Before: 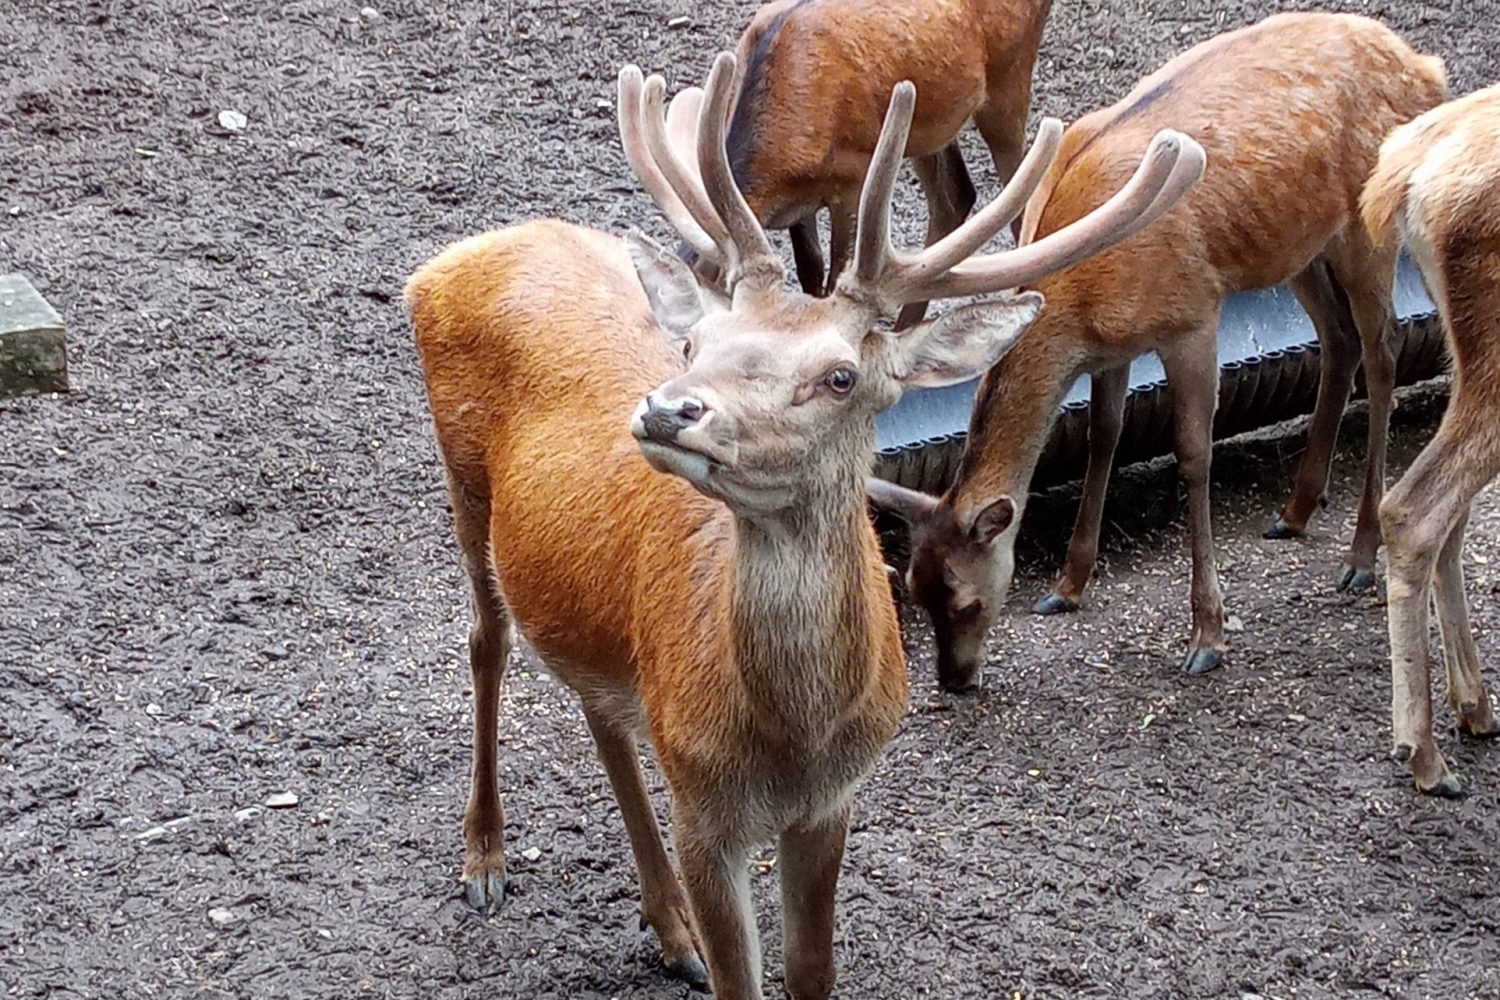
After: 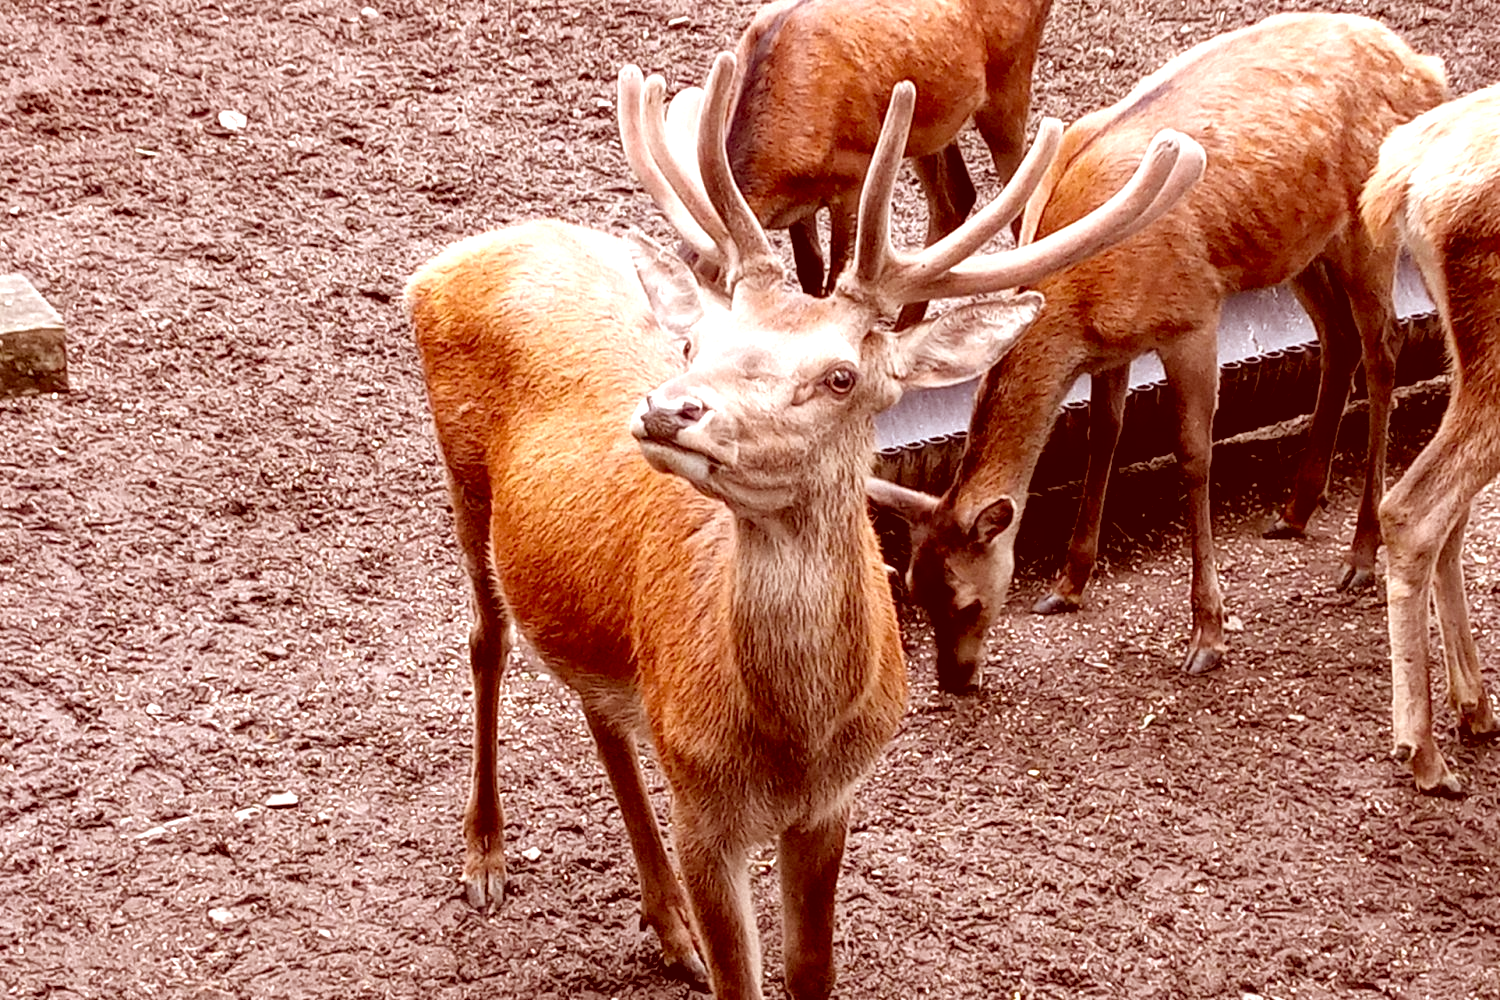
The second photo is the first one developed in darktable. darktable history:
exposure: black level correction 0.012, exposure 0.7 EV, compensate exposure bias true, compensate highlight preservation false
contrast brightness saturation: contrast -0.08, brightness -0.04, saturation -0.11
color correction: highlights a* 9.03, highlights b* 8.71, shadows a* 40, shadows b* 40, saturation 0.8
